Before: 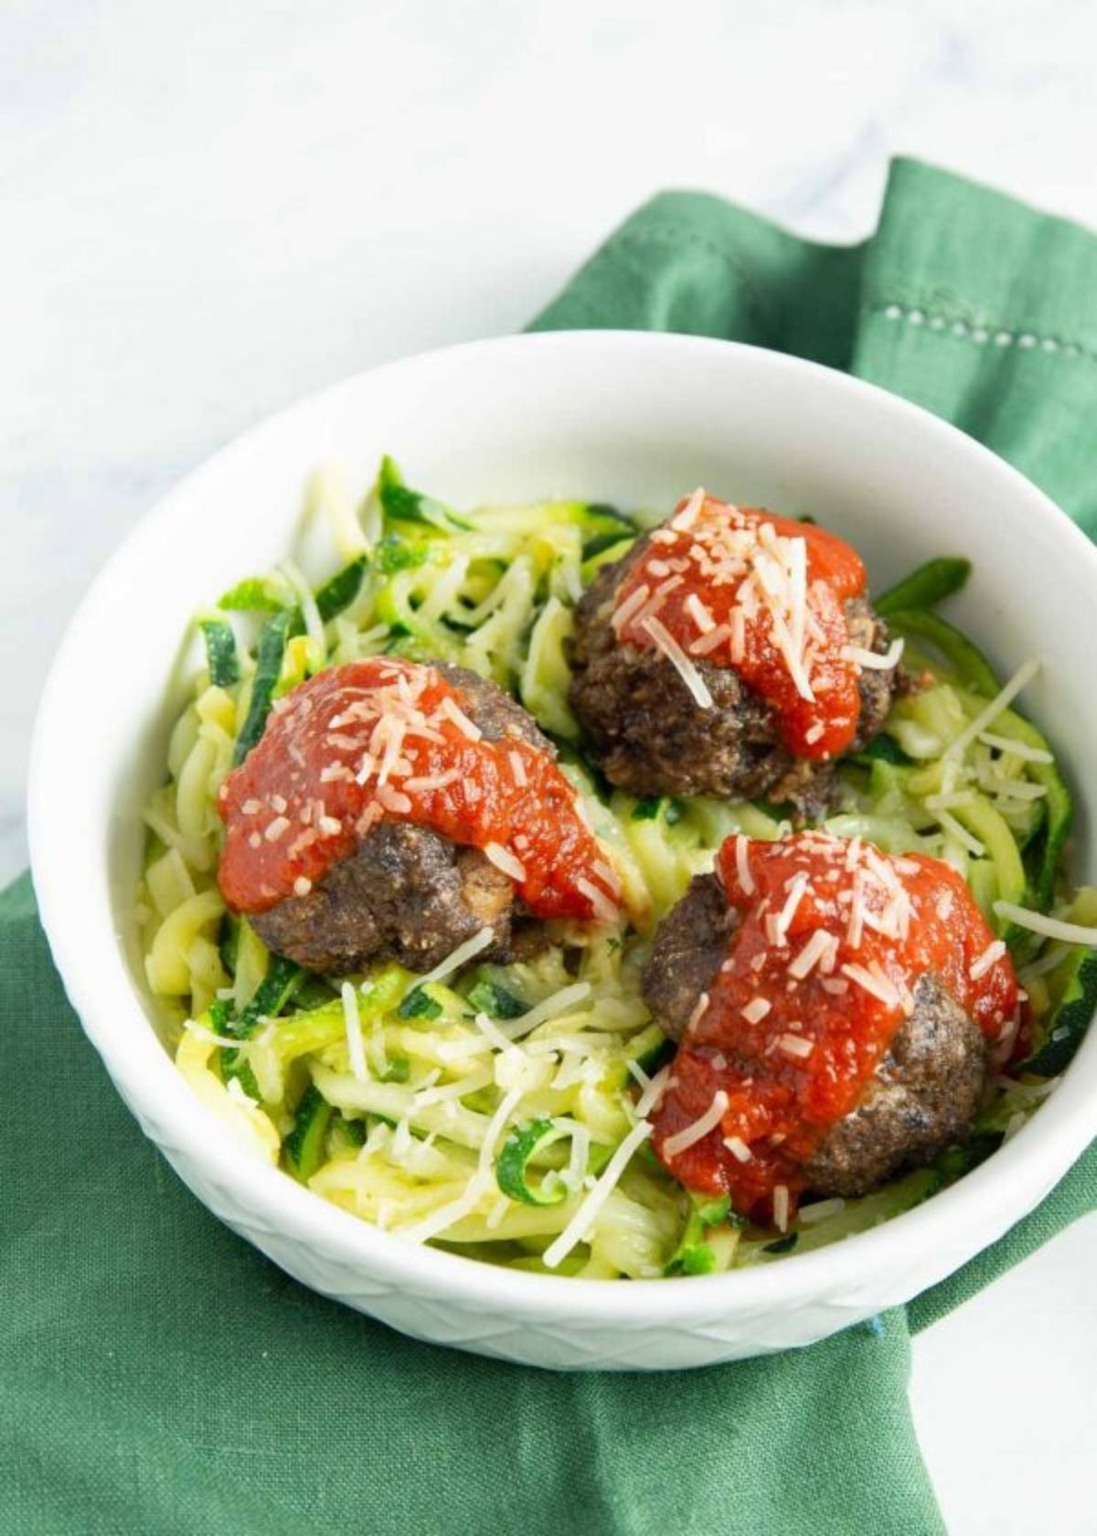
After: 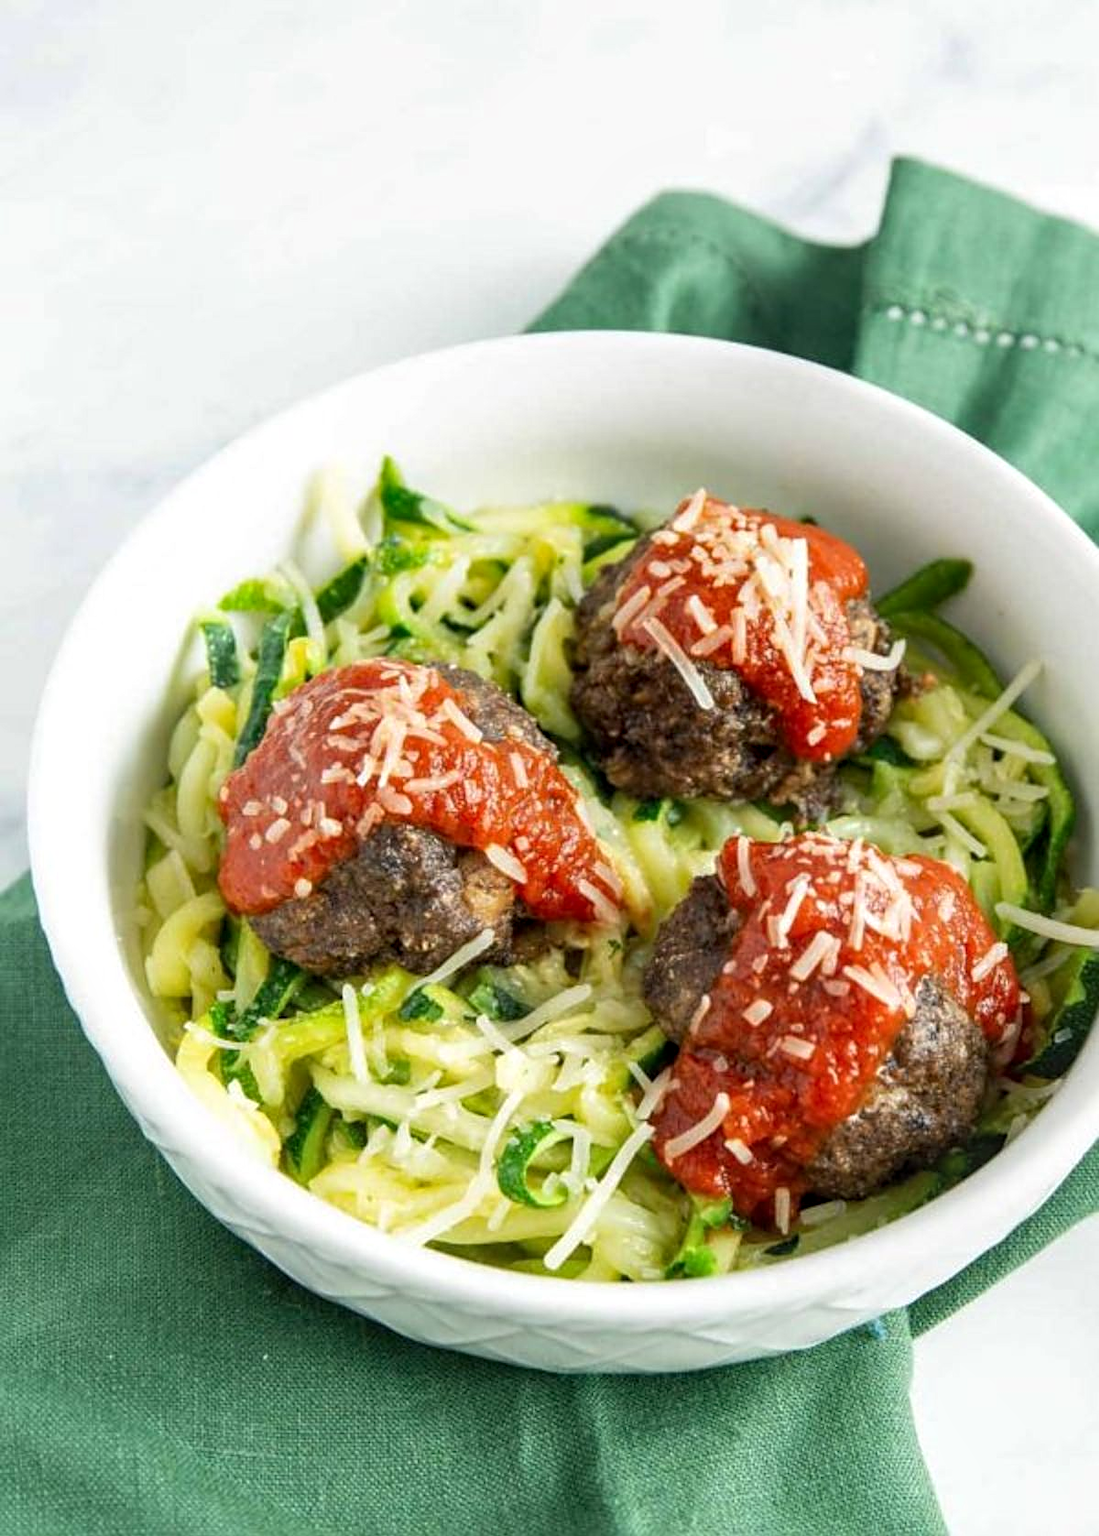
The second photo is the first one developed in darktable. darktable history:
local contrast: on, module defaults
sharpen: on, module defaults
exposure: compensate highlight preservation false
crop: top 0.05%, bottom 0.098%
